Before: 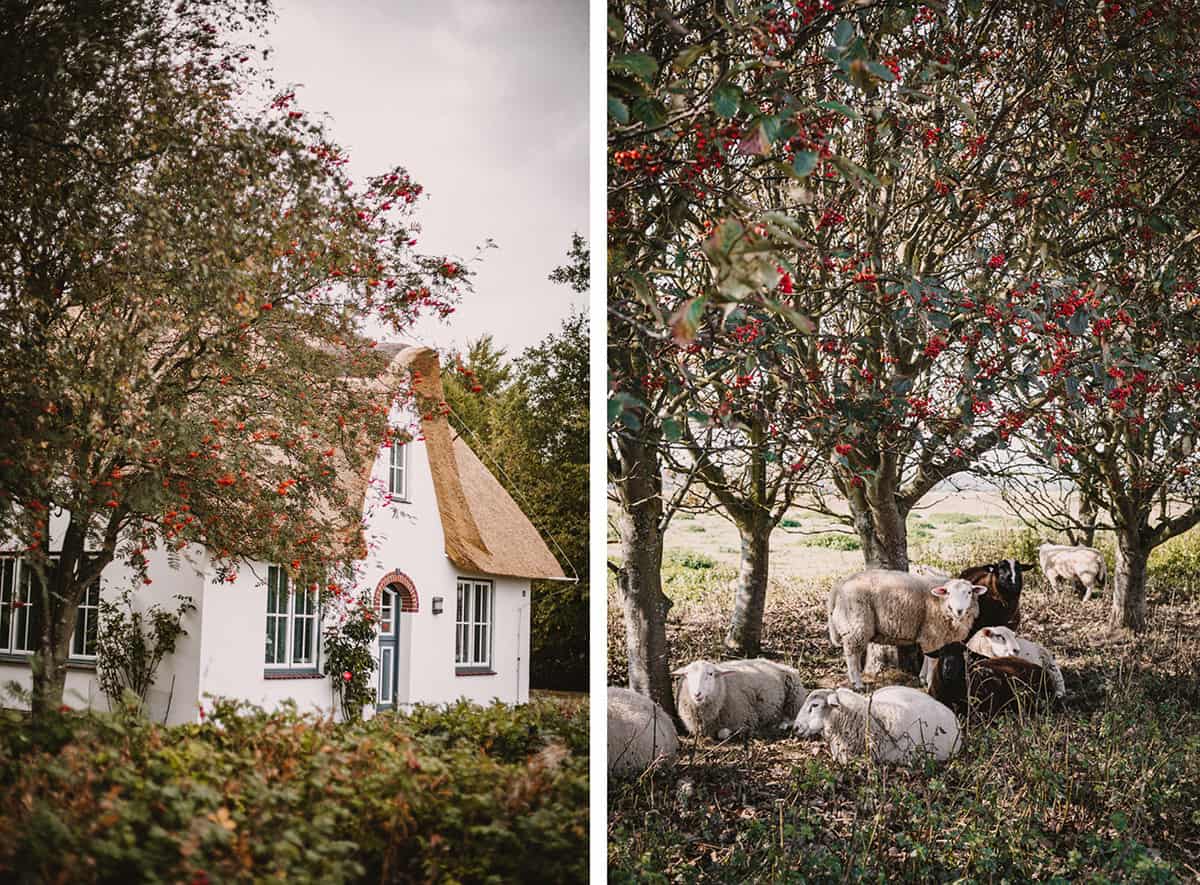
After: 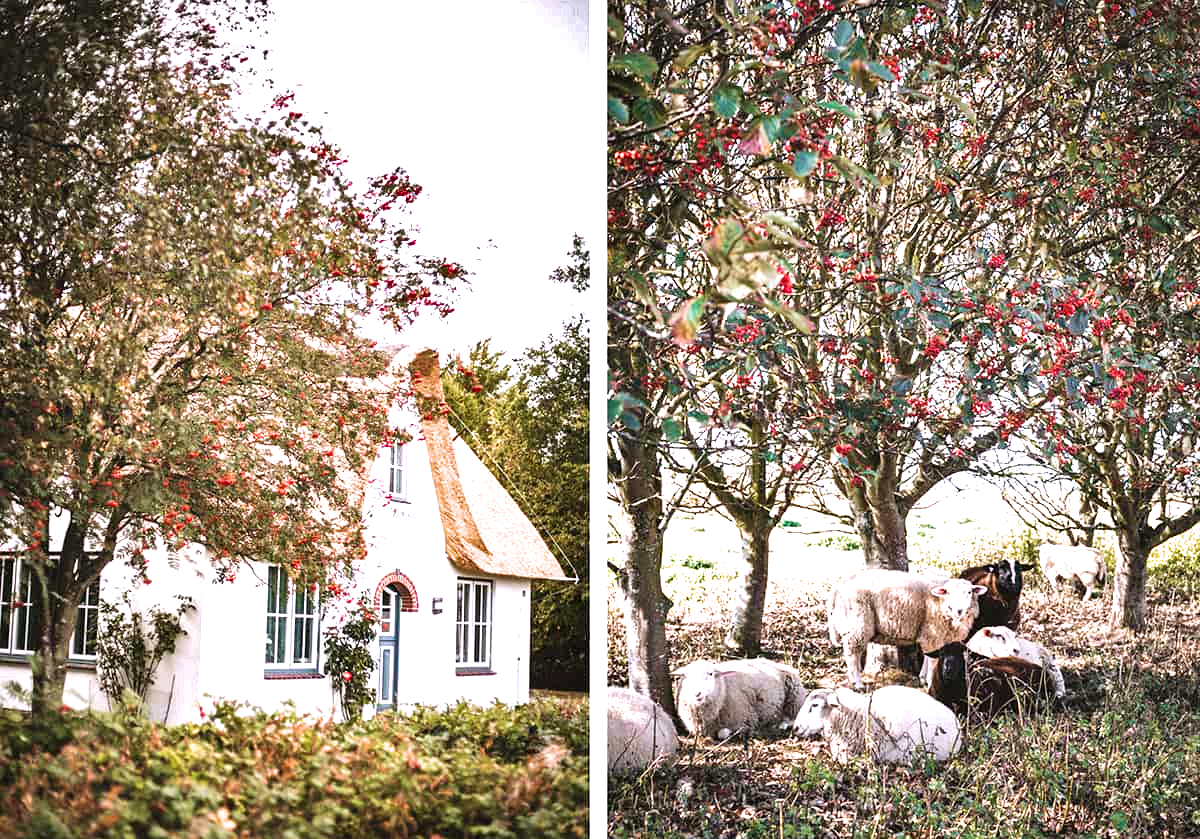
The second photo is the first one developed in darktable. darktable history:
crop and rotate: top 0.008%, bottom 5.097%
velvia: on, module defaults
shadows and highlights: soften with gaussian
exposure: black level correction 0, exposure 1.376 EV, compensate highlight preservation false
filmic rgb: middle gray luminance 18.43%, black relative exposure -11.46 EV, white relative exposure 2.59 EV, target black luminance 0%, hardness 8.37, latitude 98.95%, contrast 1.085, shadows ↔ highlights balance 0.29%
color calibration: illuminant as shot in camera, x 0.358, y 0.373, temperature 4628.91 K
